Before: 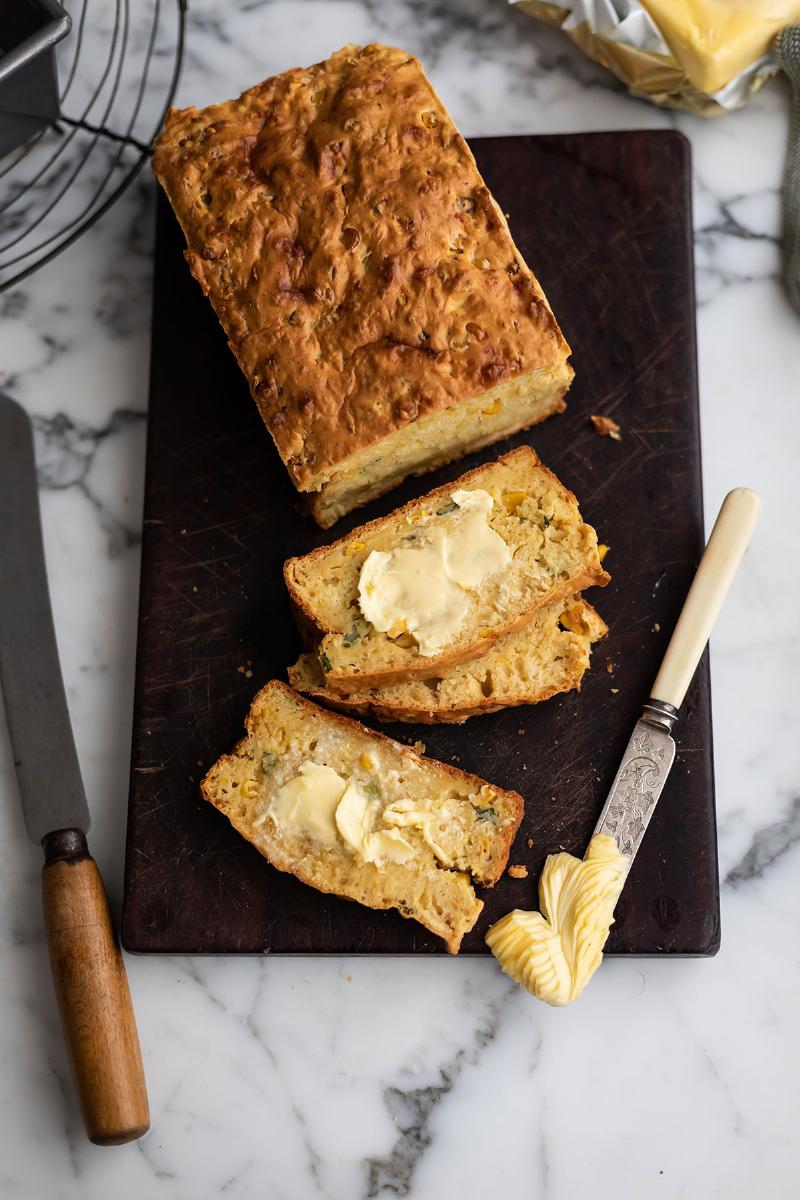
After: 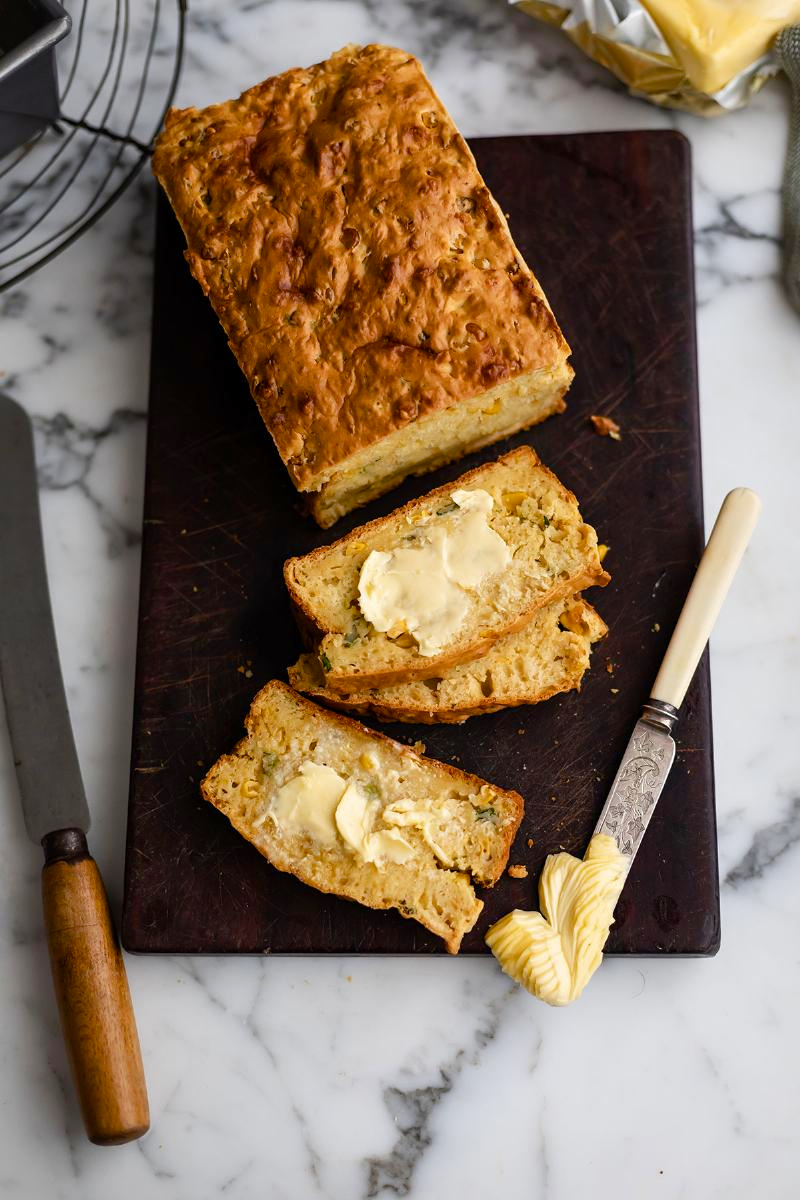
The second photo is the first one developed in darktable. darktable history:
tone equalizer: on, module defaults
color balance rgb: perceptual saturation grading › global saturation 20%, perceptual saturation grading › highlights -25%, perceptual saturation grading › shadows 25%
